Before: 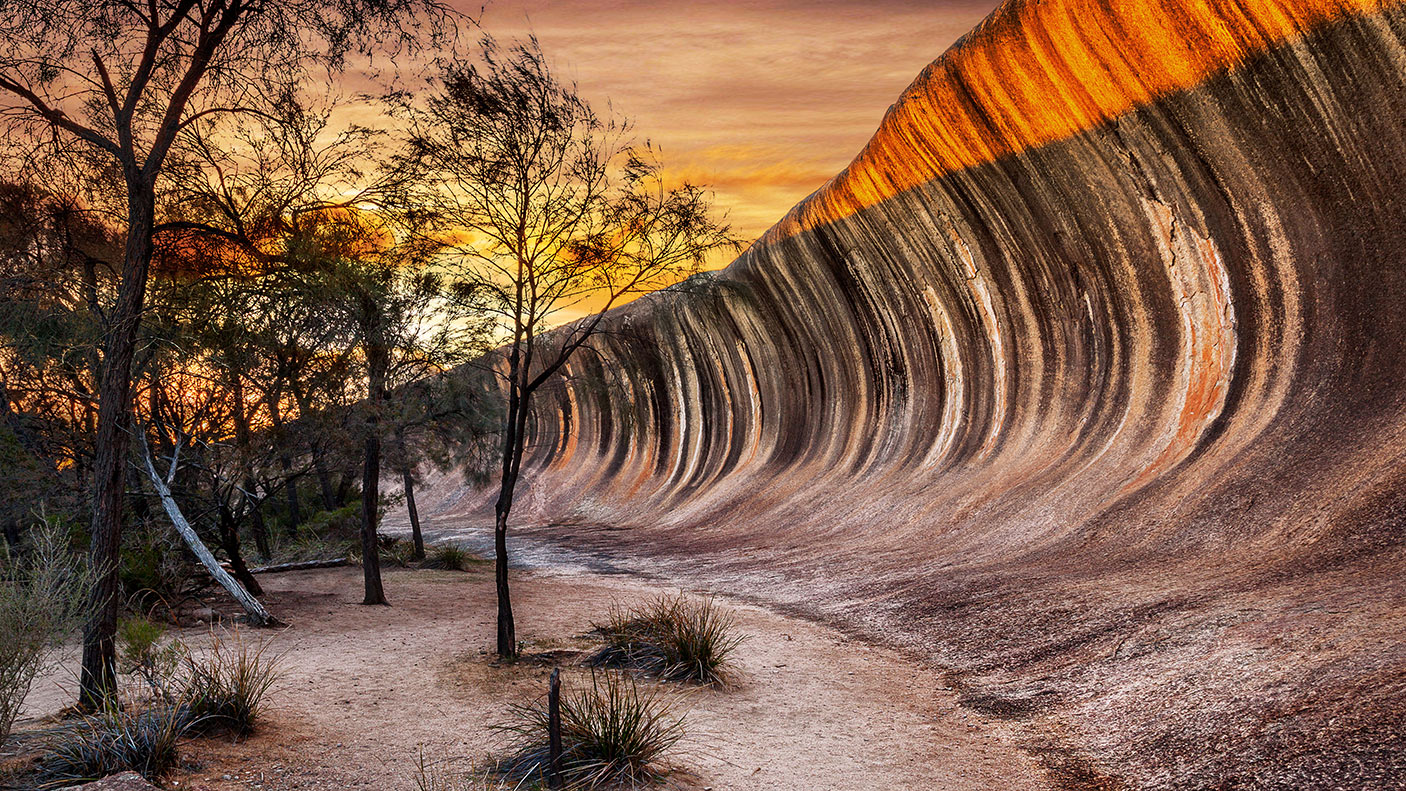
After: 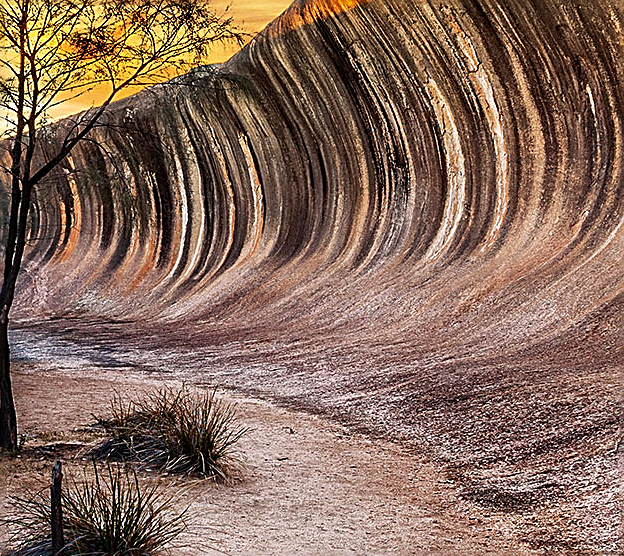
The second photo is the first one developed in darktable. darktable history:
sharpen: amount 0.901
crop: left 35.432%, top 26.233%, right 20.145%, bottom 3.432%
